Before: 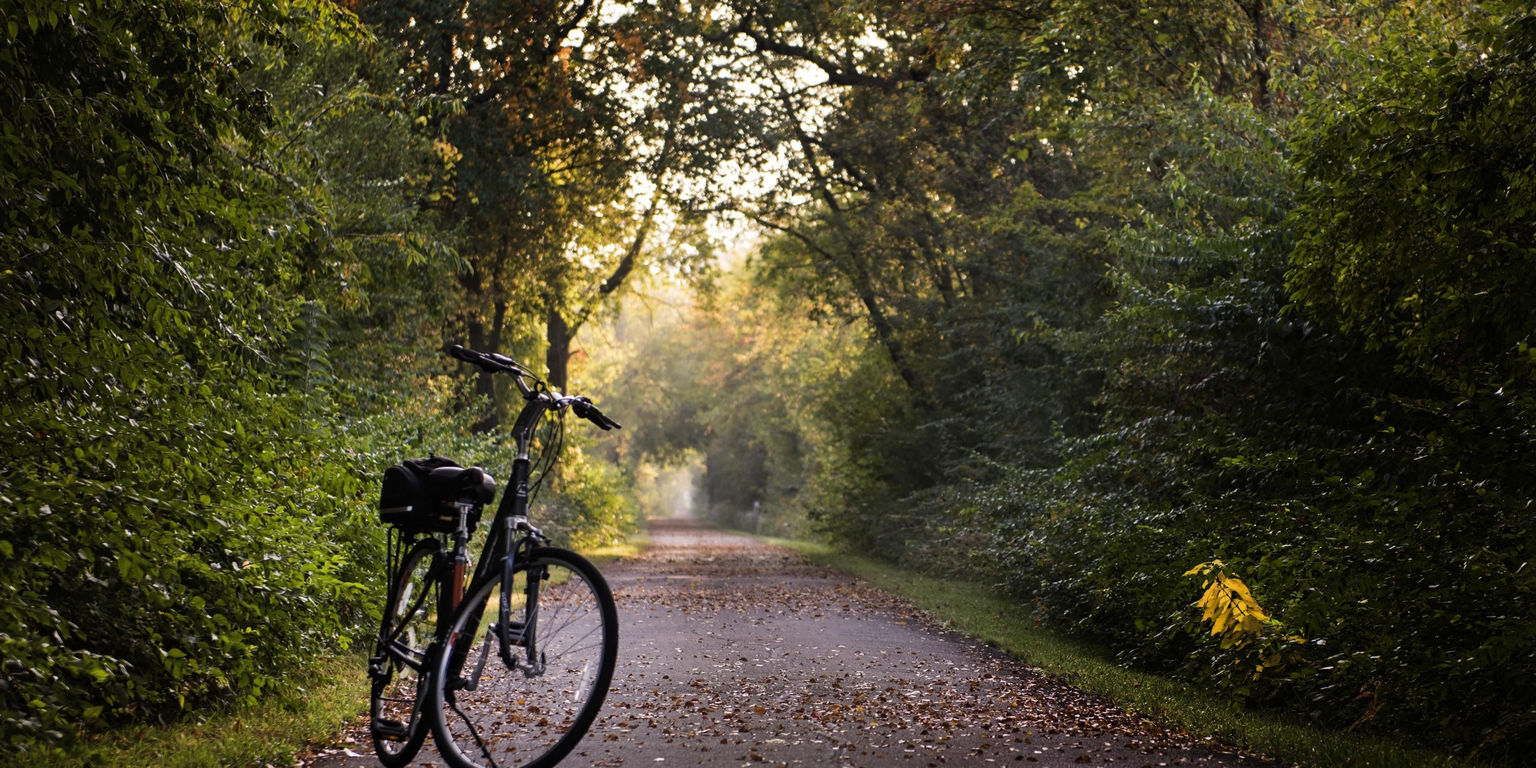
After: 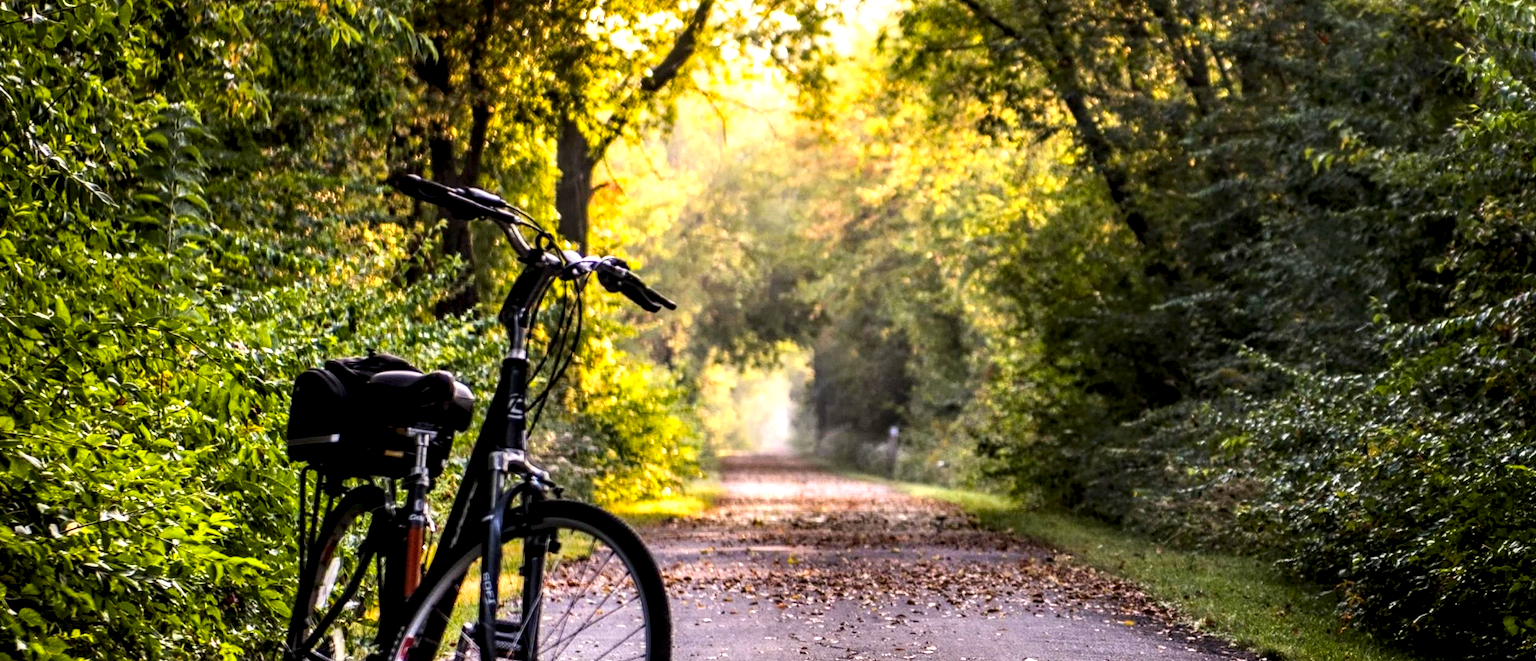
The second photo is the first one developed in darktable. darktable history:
color balance rgb: perceptual saturation grading › global saturation 25.489%, global vibrance 20%
crop: left 13.135%, top 30.884%, right 24.71%, bottom 15.651%
local contrast: highlights 17%, detail 188%
contrast brightness saturation: contrast 0.204, brightness 0.17, saturation 0.22
